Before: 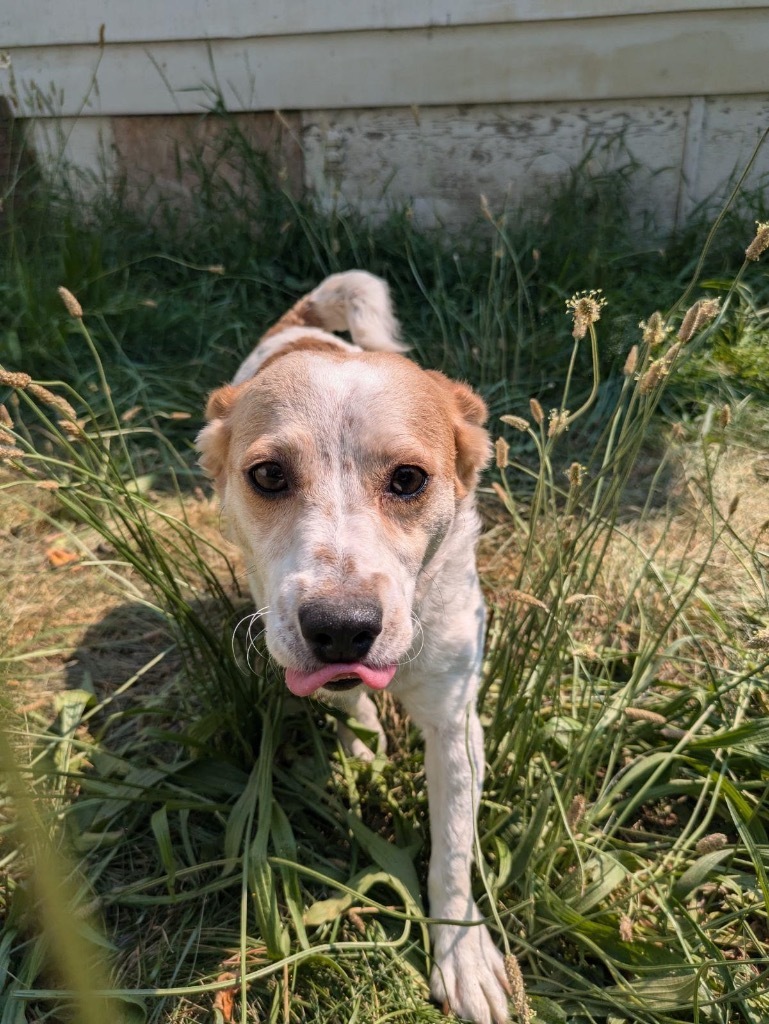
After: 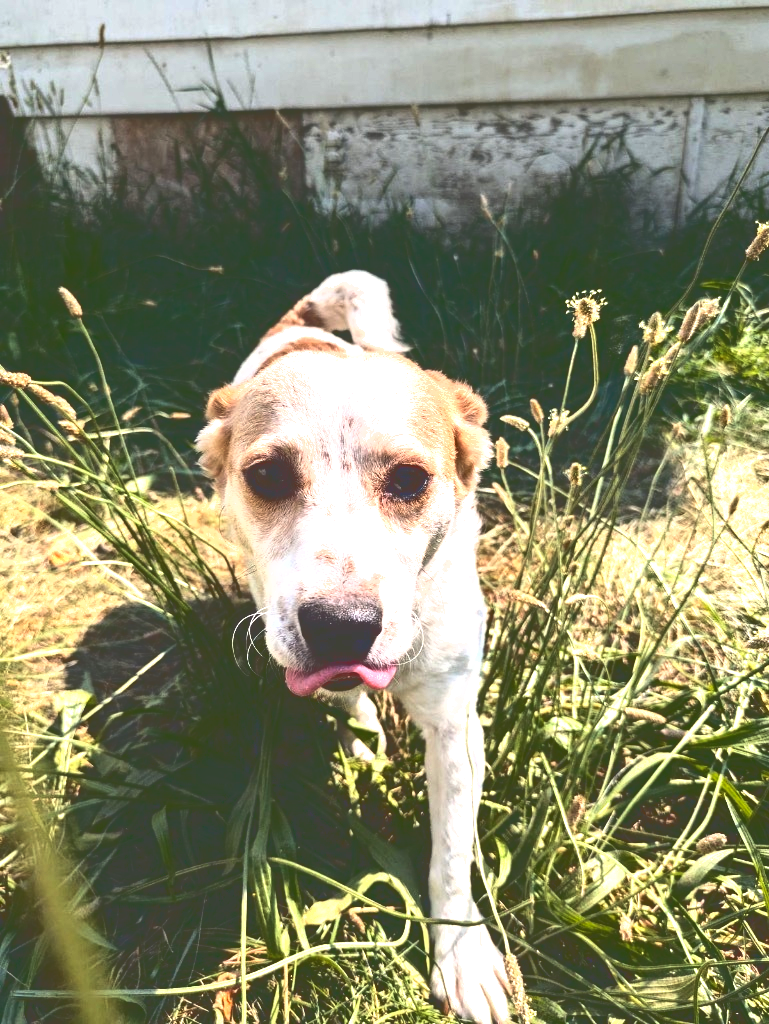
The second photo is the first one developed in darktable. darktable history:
base curve: curves: ch0 [(0, 0.036) (0.083, 0.04) (0.804, 1)]
contrast brightness saturation: contrast 0.029, brightness 0.066, saturation 0.126
exposure: black level correction -0.002, exposure 1.11 EV, compensate exposure bias true, compensate highlight preservation false
